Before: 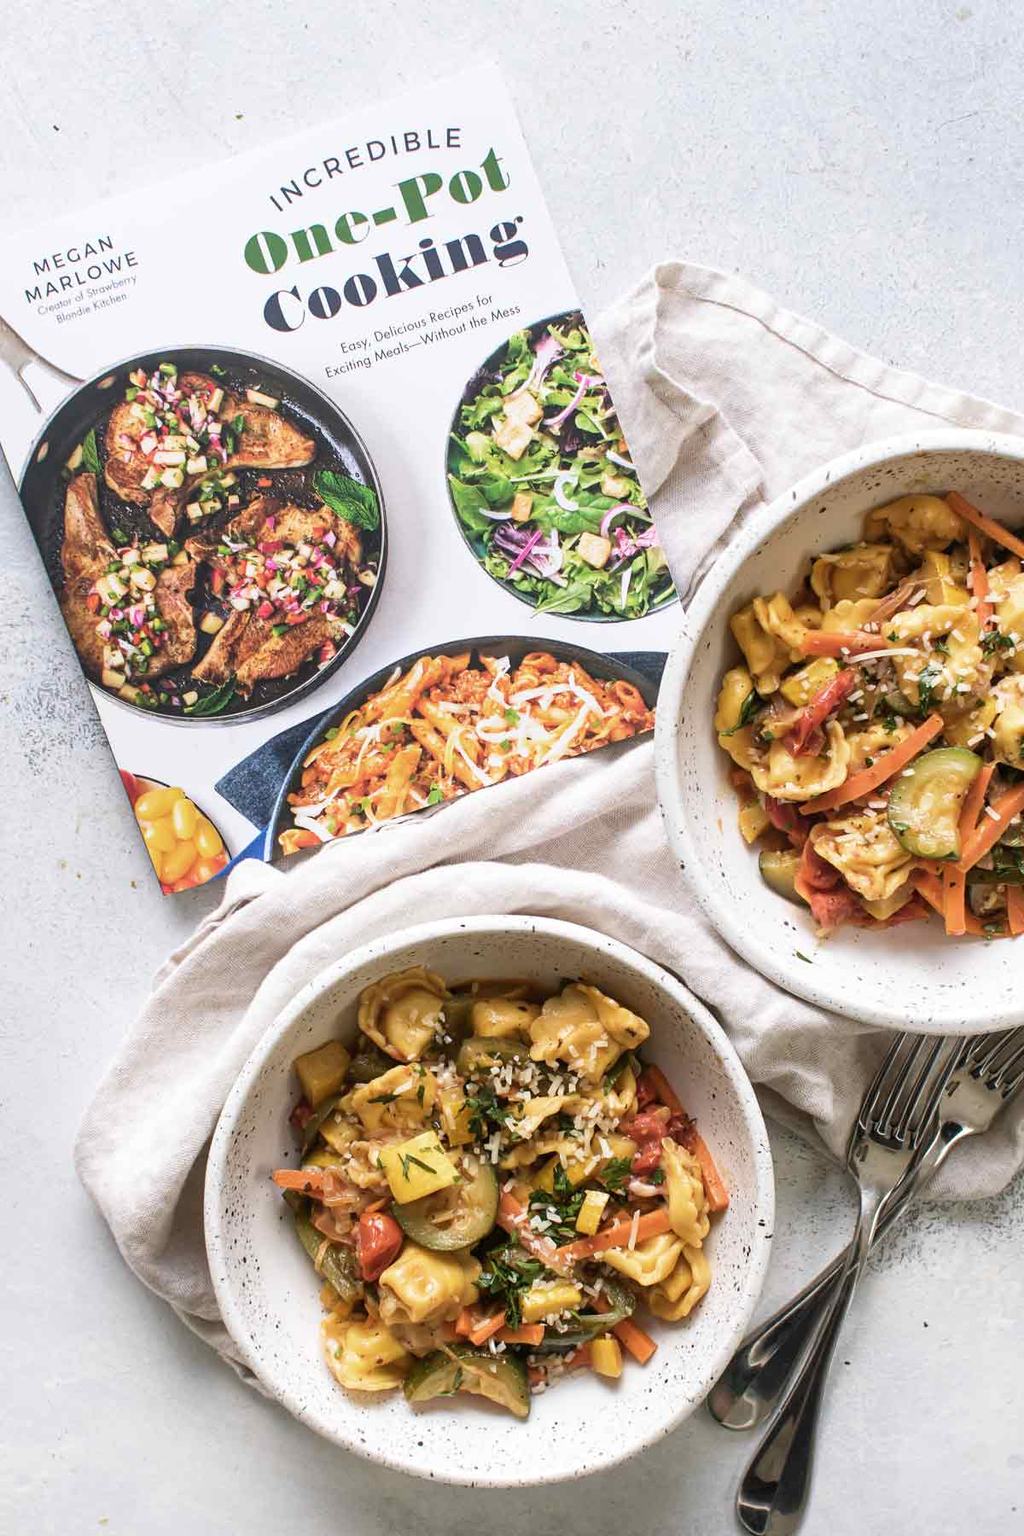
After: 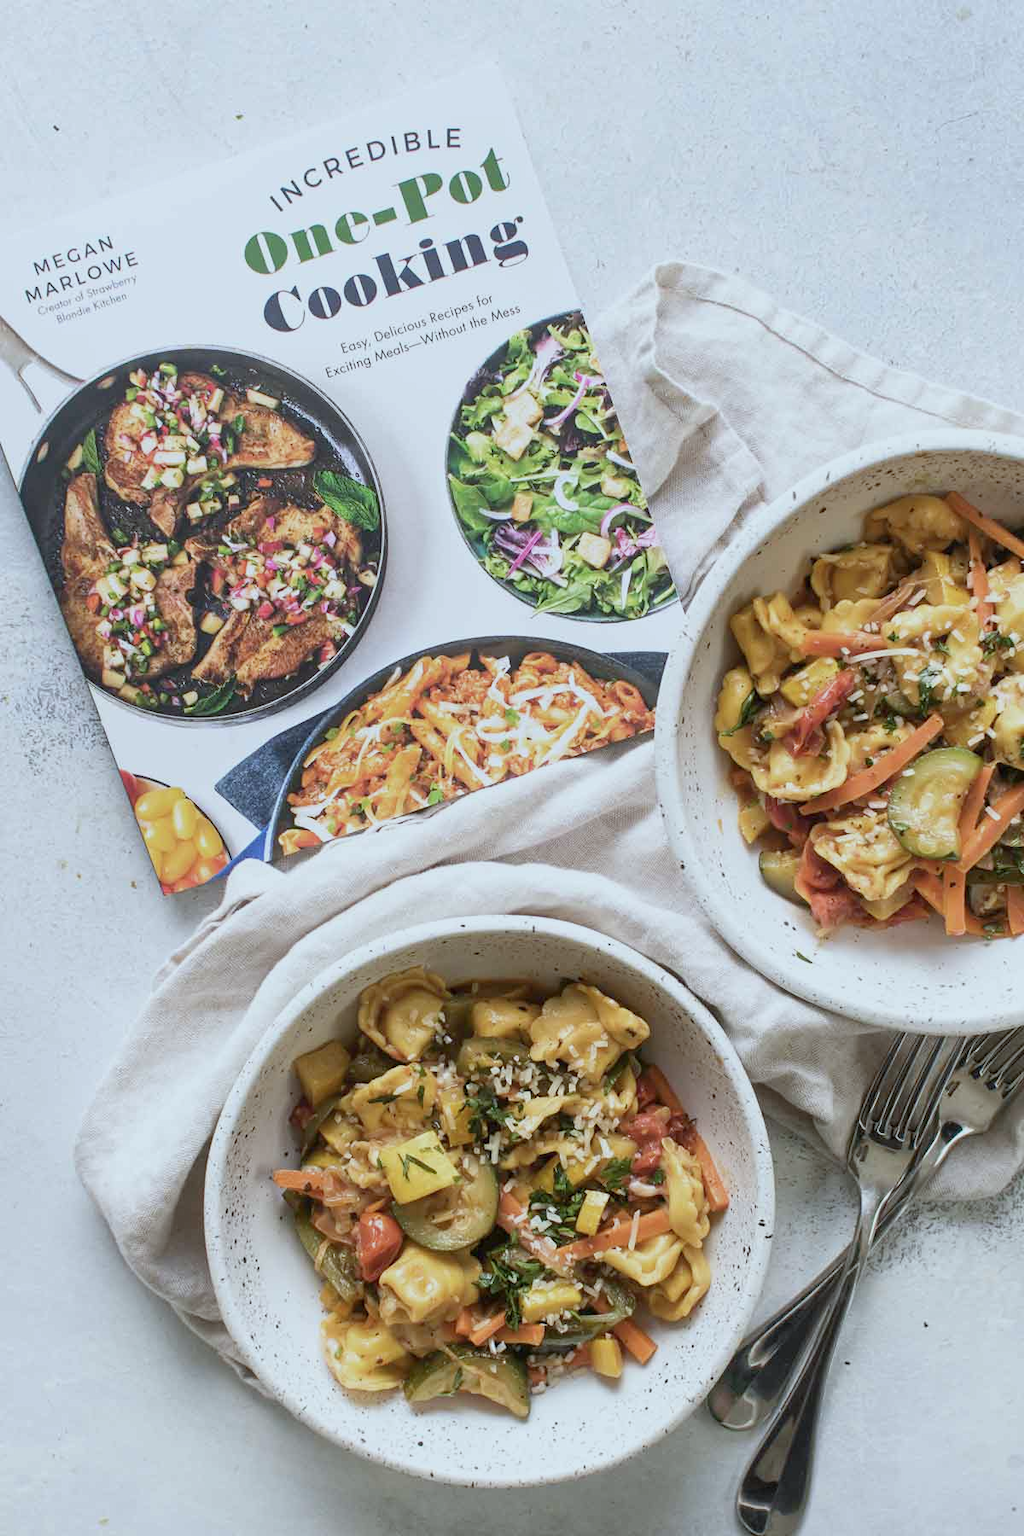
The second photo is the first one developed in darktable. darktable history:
color balance: contrast -15%
white balance: red 0.925, blue 1.046
